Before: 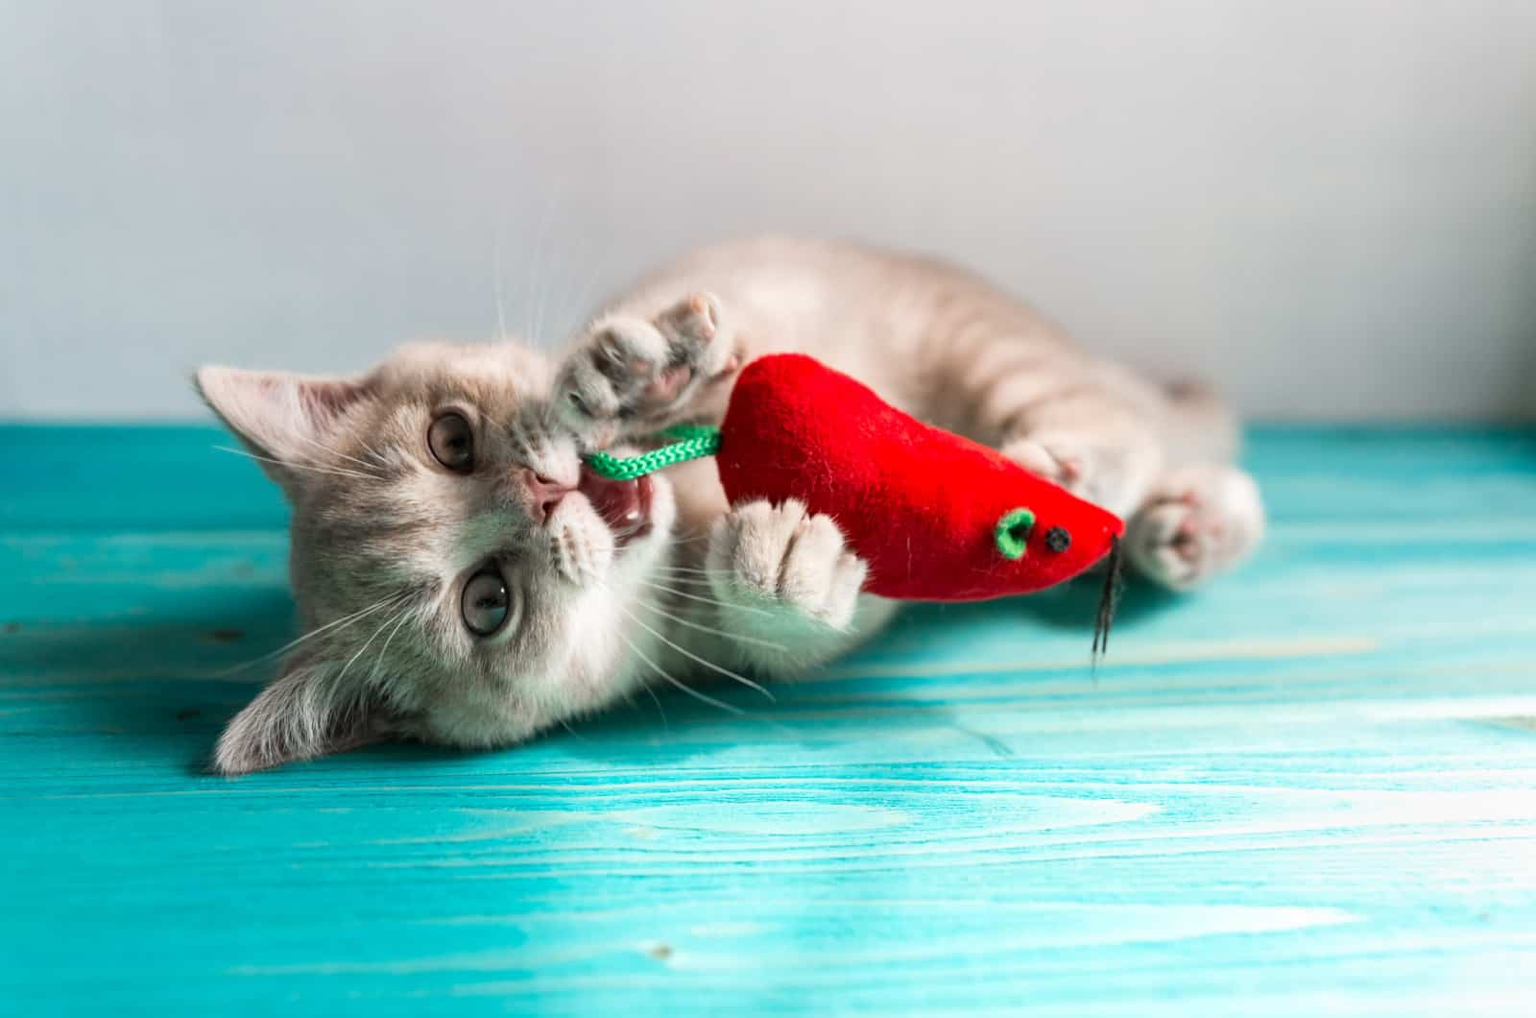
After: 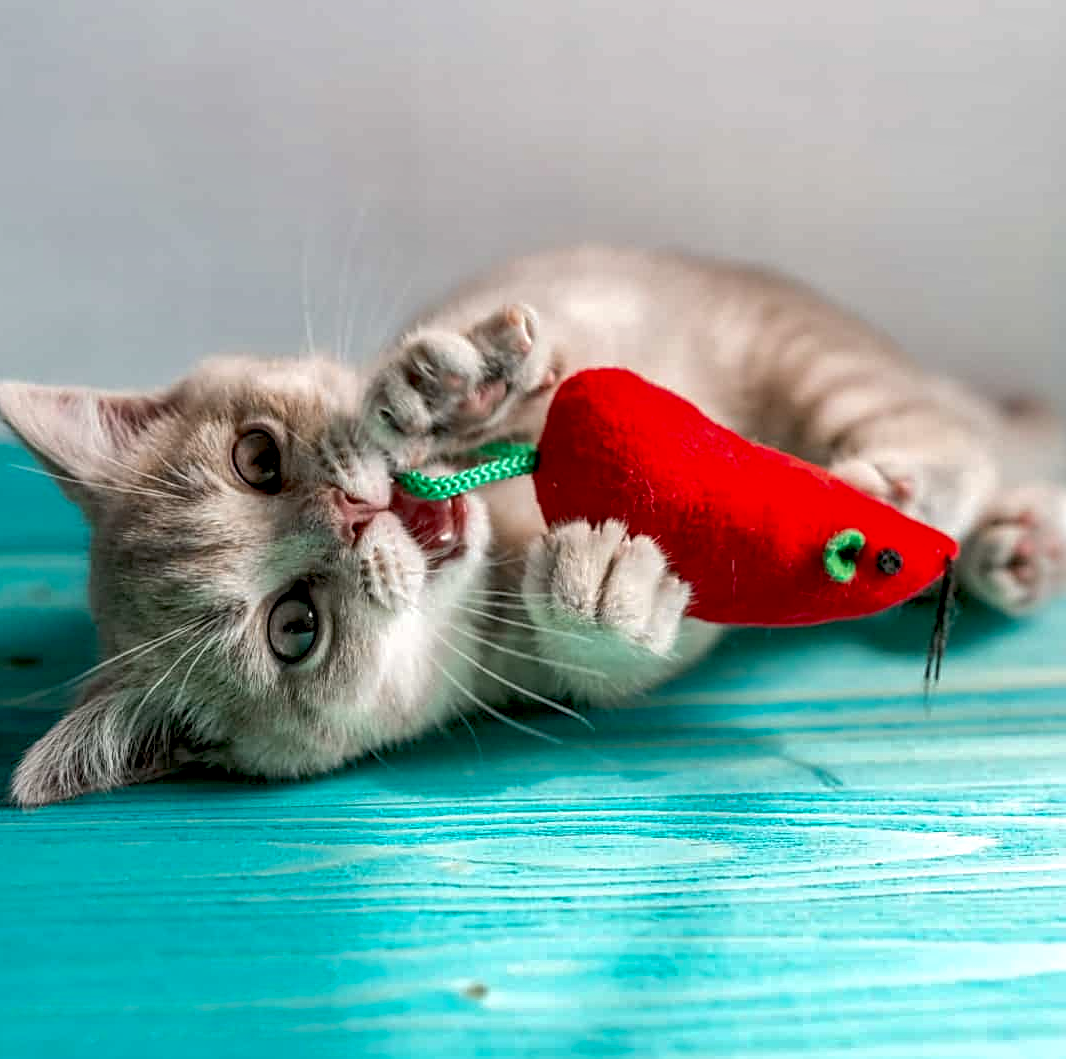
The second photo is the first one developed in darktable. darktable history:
tone equalizer: -8 EV 0.096 EV, edges refinement/feathering 500, mask exposure compensation -1.57 EV, preserve details no
sharpen: on, module defaults
local contrast: highlights 31%, detail 134%
shadows and highlights: on, module defaults
exposure: black level correction 0.009, exposure 0.015 EV, compensate highlight preservation false
crop and rotate: left 13.424%, right 19.935%
